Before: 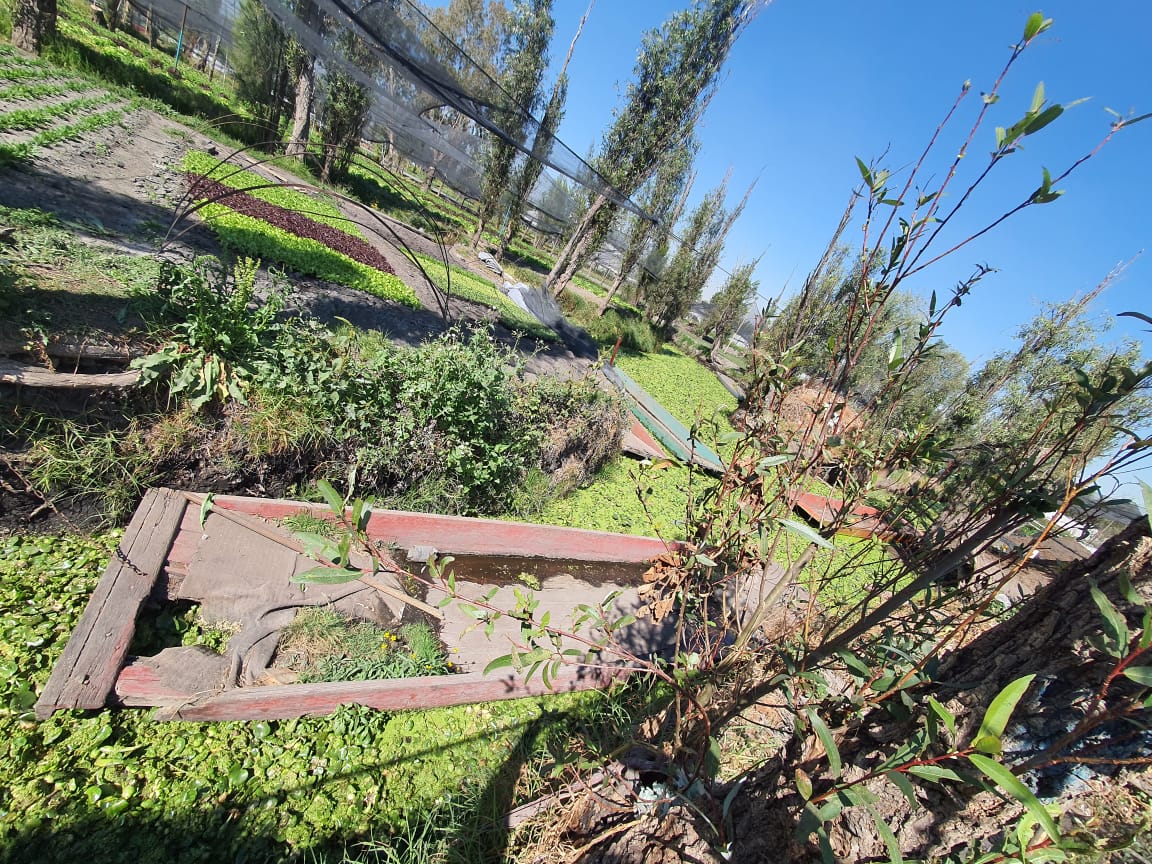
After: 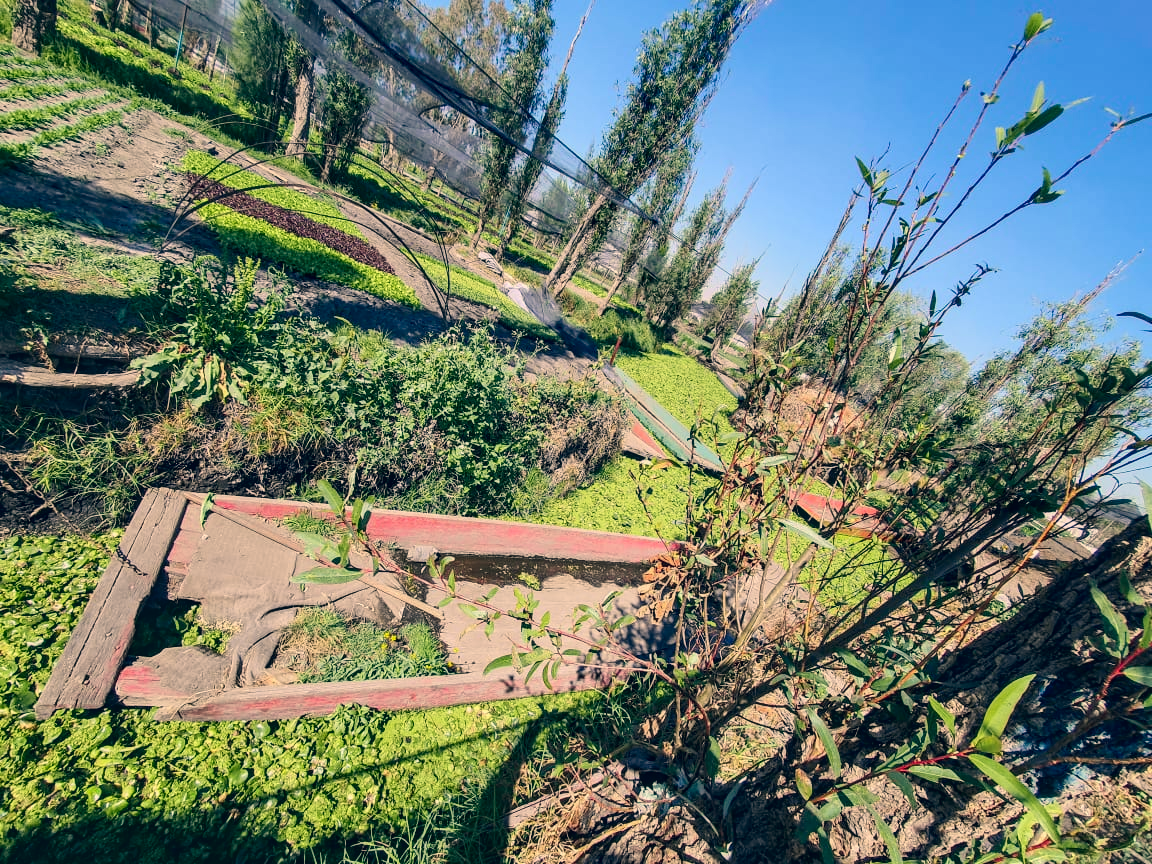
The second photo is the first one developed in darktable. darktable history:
rotate and perspective: automatic cropping off
color correction: highlights a* 10.32, highlights b* 14.66, shadows a* -9.59, shadows b* -15.02
tone curve: curves: ch0 [(0, 0) (0.068, 0.031) (0.175, 0.132) (0.337, 0.304) (0.498, 0.511) (0.748, 0.762) (0.993, 0.954)]; ch1 [(0, 0) (0.294, 0.184) (0.359, 0.34) (0.362, 0.35) (0.43, 0.41) (0.476, 0.457) (0.499, 0.5) (0.529, 0.523) (0.677, 0.762) (1, 1)]; ch2 [(0, 0) (0.431, 0.419) (0.495, 0.502) (0.524, 0.534) (0.557, 0.56) (0.634, 0.654) (0.728, 0.722) (1, 1)], color space Lab, independent channels, preserve colors none
local contrast: on, module defaults
